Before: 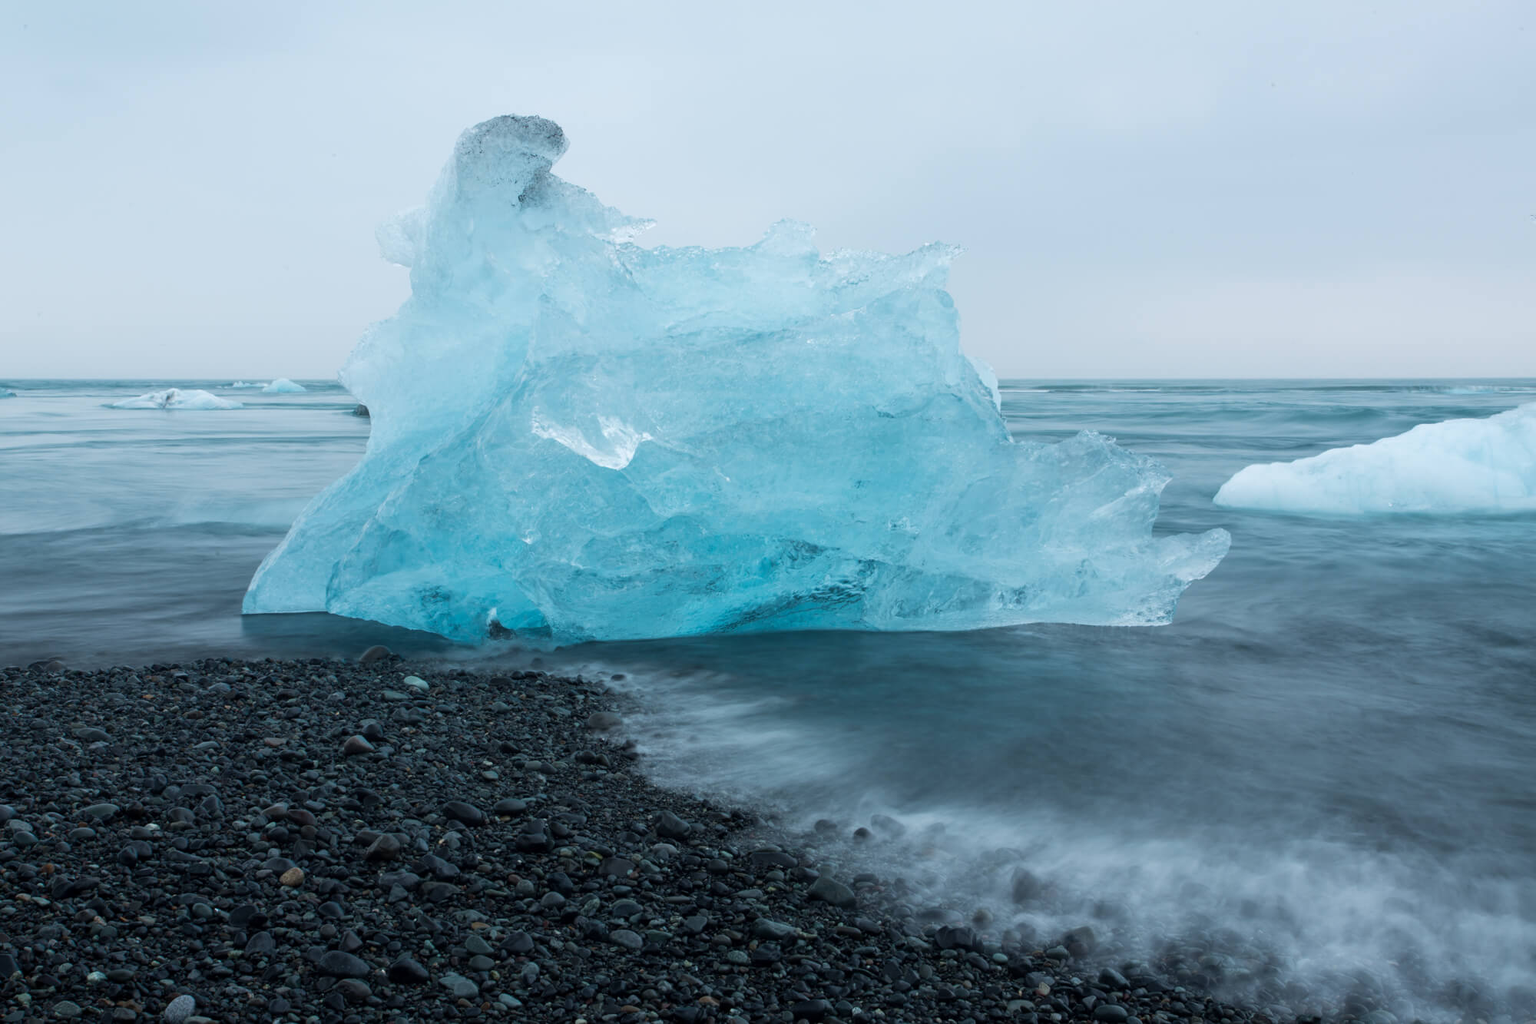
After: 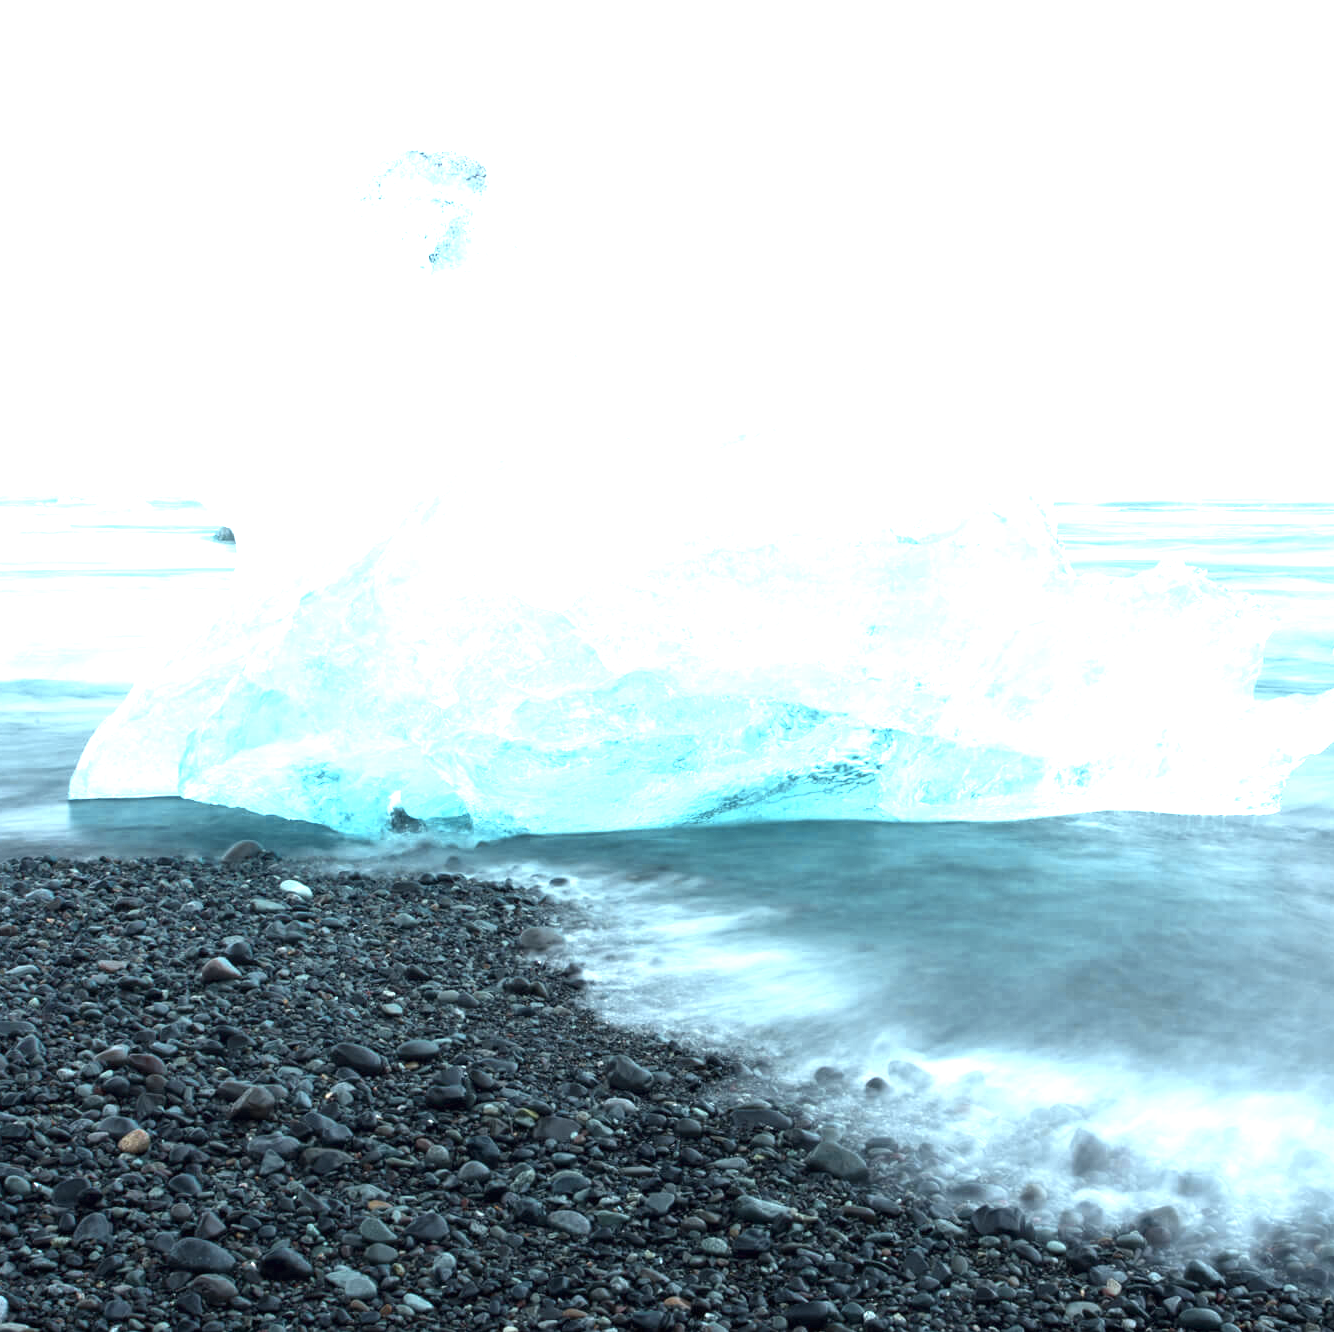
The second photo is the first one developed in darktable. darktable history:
crop and rotate: left 12.328%, right 20.95%
exposure: black level correction 0, exposure 1.477 EV, compensate exposure bias true, compensate highlight preservation false
color zones: curves: ch0 [(0.018, 0.548) (0.197, 0.654) (0.425, 0.447) (0.605, 0.658) (0.732, 0.579)]; ch1 [(0.105, 0.531) (0.224, 0.531) (0.386, 0.39) (0.618, 0.456) (0.732, 0.456) (0.956, 0.421)]; ch2 [(0.039, 0.583) (0.215, 0.465) (0.399, 0.544) (0.465, 0.548) (0.614, 0.447) (0.724, 0.43) (0.882, 0.623) (0.956, 0.632)]
